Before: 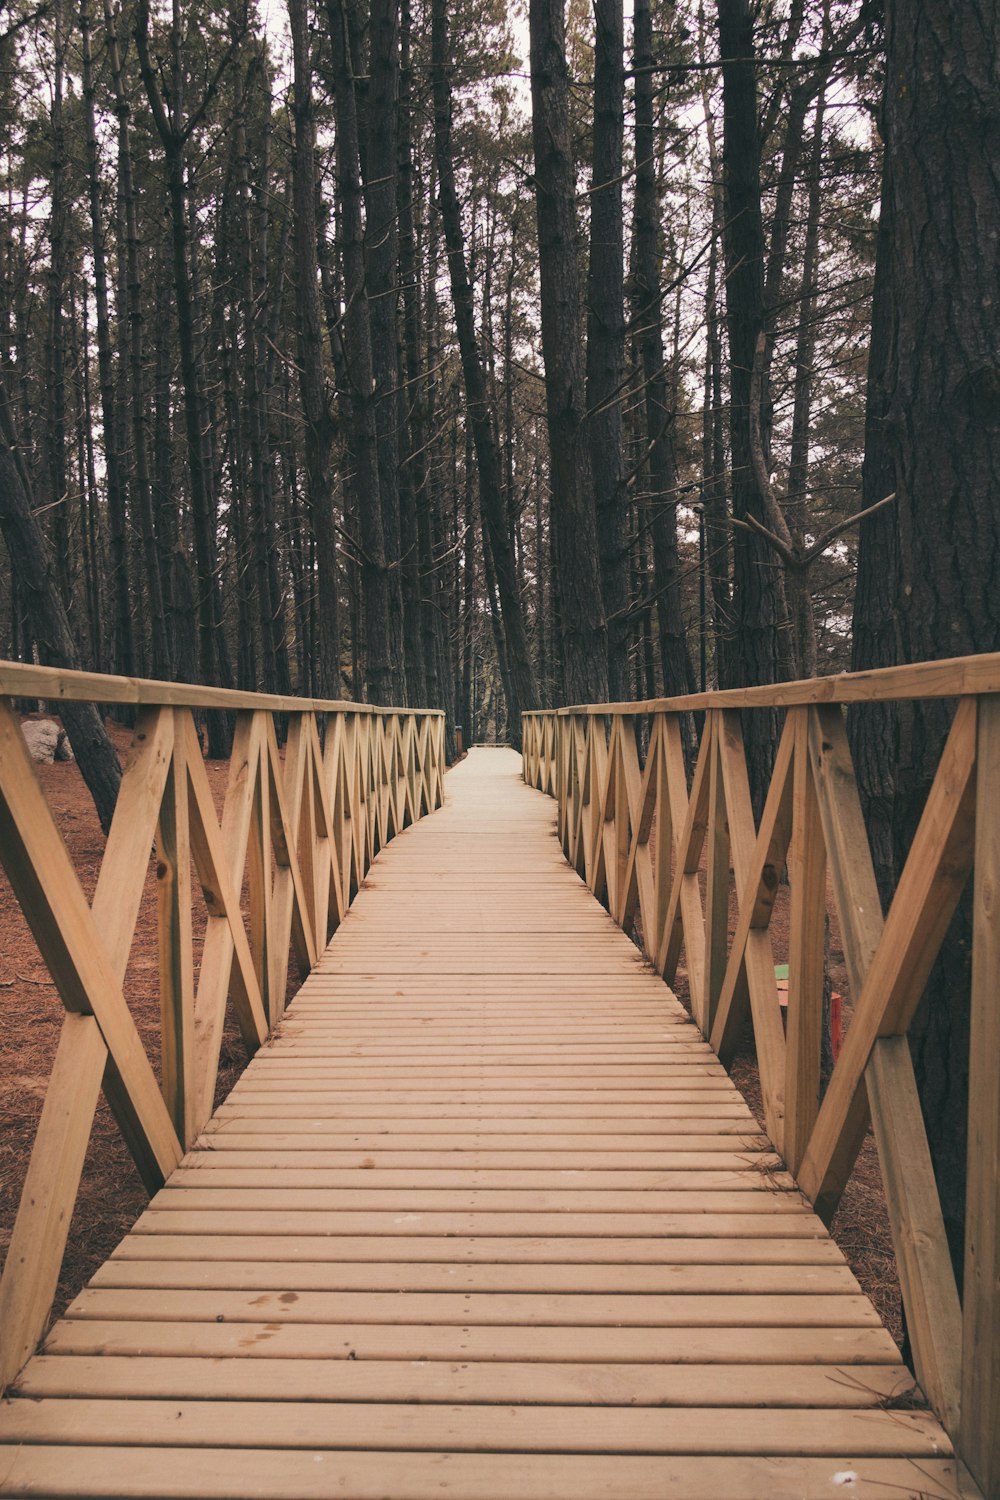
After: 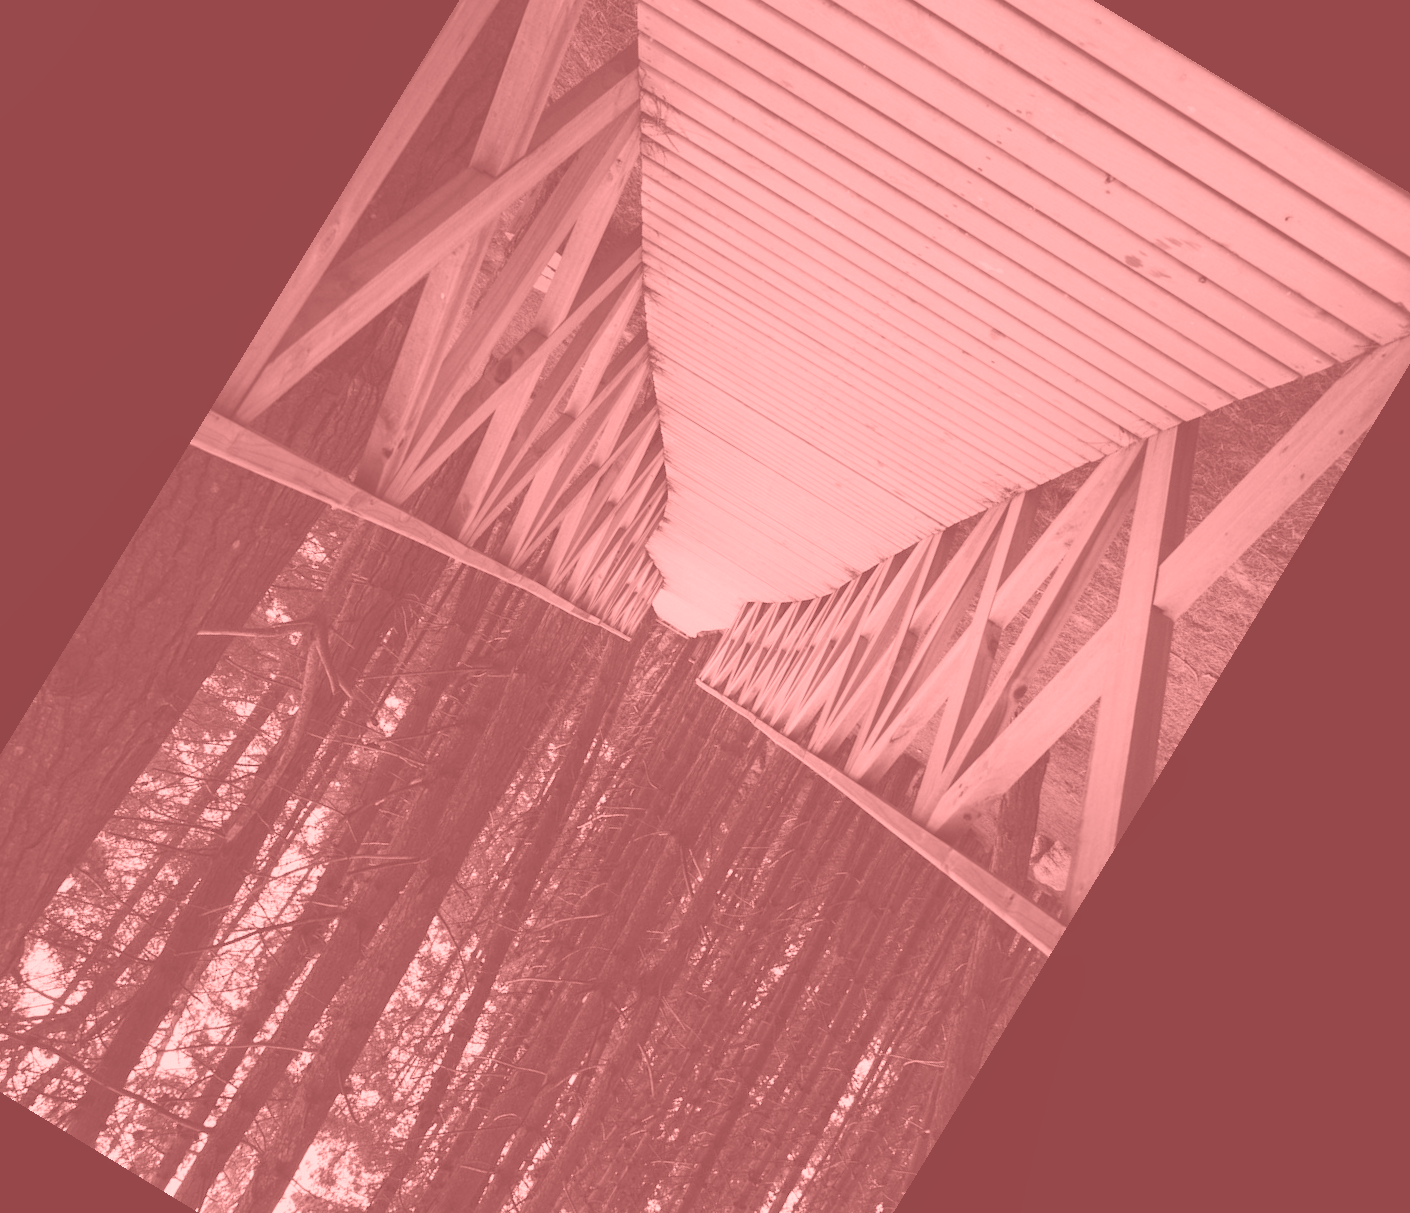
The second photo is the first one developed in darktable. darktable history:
tone equalizer: -8 EV -0.417 EV, -7 EV -0.389 EV, -6 EV -0.333 EV, -5 EV -0.222 EV, -3 EV 0.222 EV, -2 EV 0.333 EV, -1 EV 0.389 EV, +0 EV 0.417 EV, edges refinement/feathering 500, mask exposure compensation -1.57 EV, preserve details no
crop and rotate: angle 148.68°, left 9.111%, top 15.603%, right 4.588%, bottom 17.041%
local contrast: highlights 100%, shadows 100%, detail 120%, midtone range 0.2
colorize: saturation 51%, source mix 50.67%, lightness 50.67%
